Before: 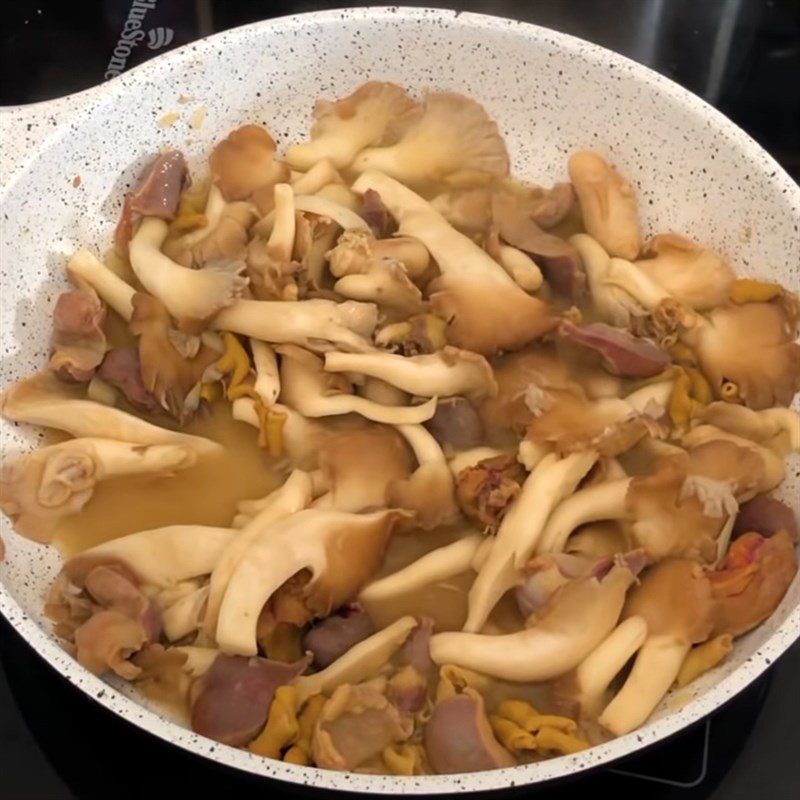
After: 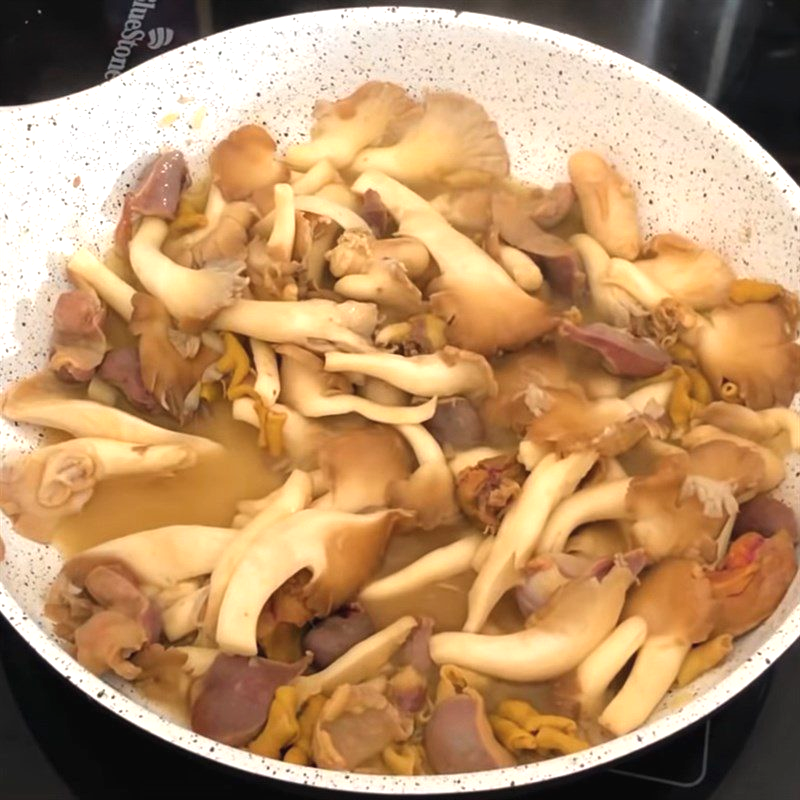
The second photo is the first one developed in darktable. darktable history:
exposure: black level correction -0.002, exposure 0.538 EV, compensate exposure bias true, compensate highlight preservation false
